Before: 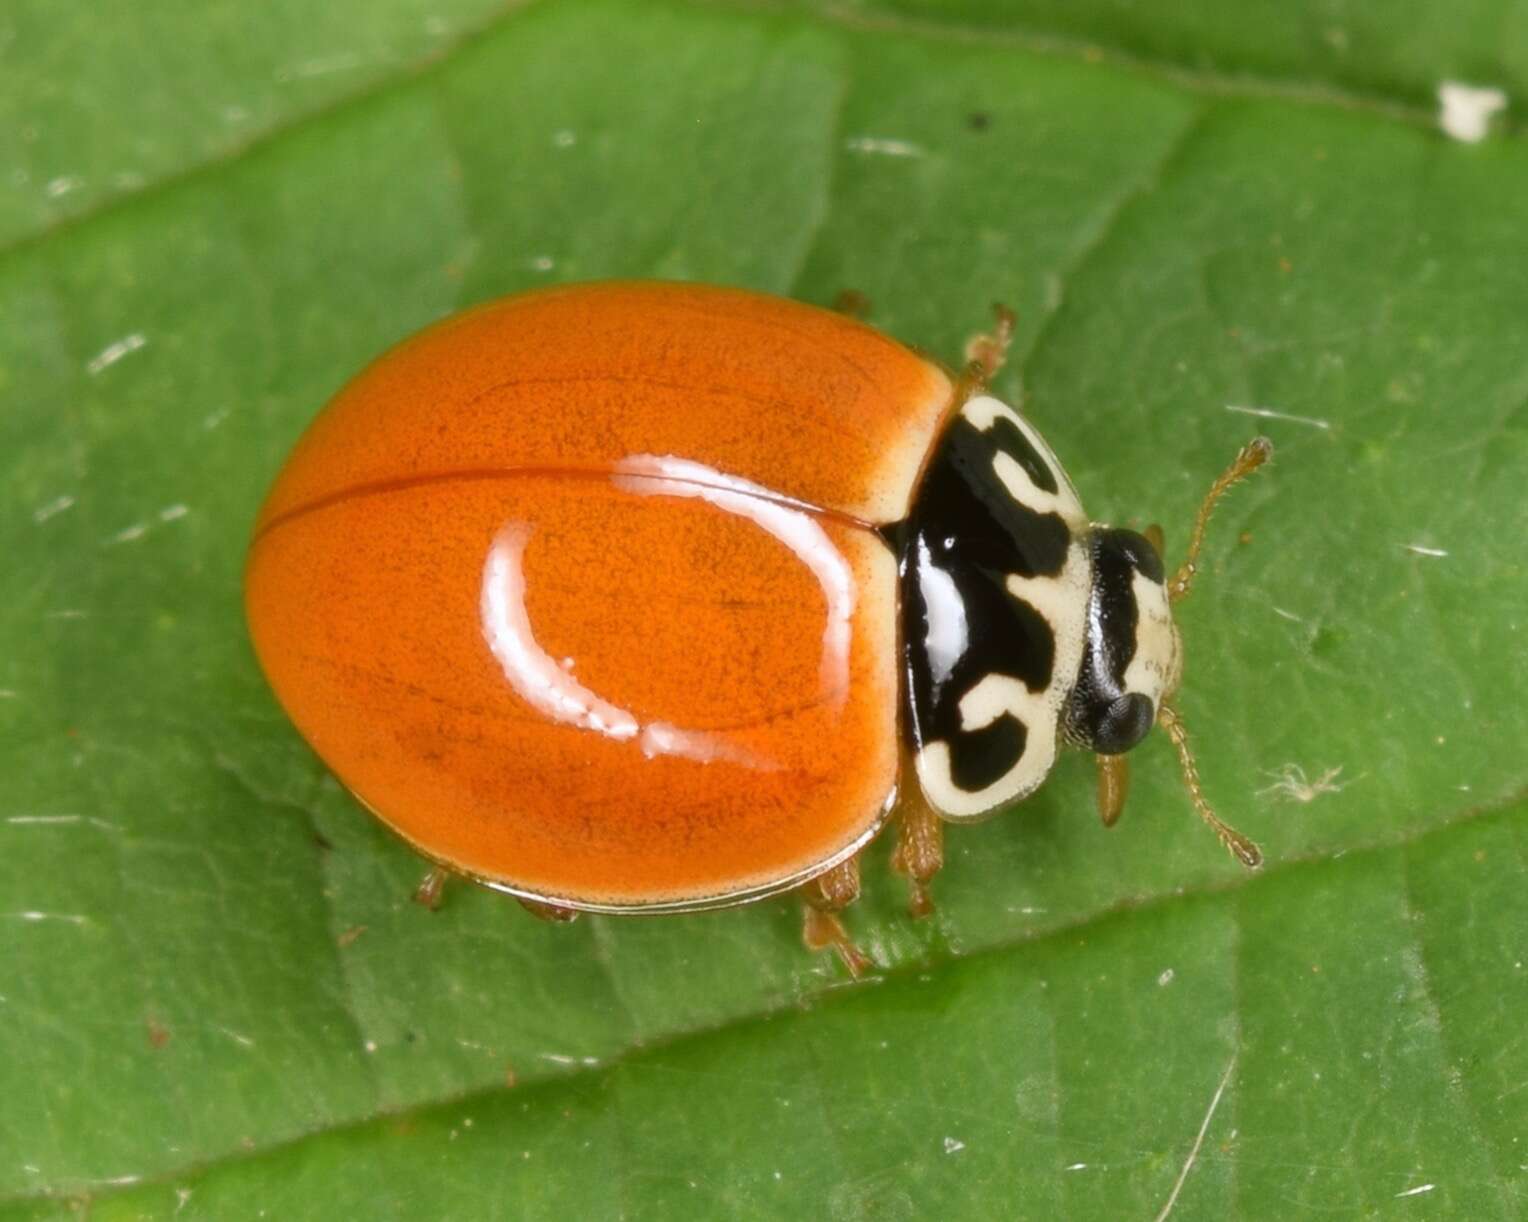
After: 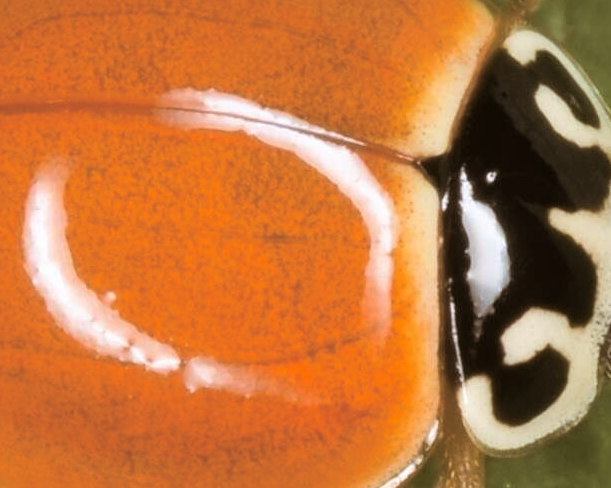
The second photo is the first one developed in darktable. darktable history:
crop: left 30%, top 30%, right 30%, bottom 30%
split-toning: shadows › hue 32.4°, shadows › saturation 0.51, highlights › hue 180°, highlights › saturation 0, balance -60.17, compress 55.19%
